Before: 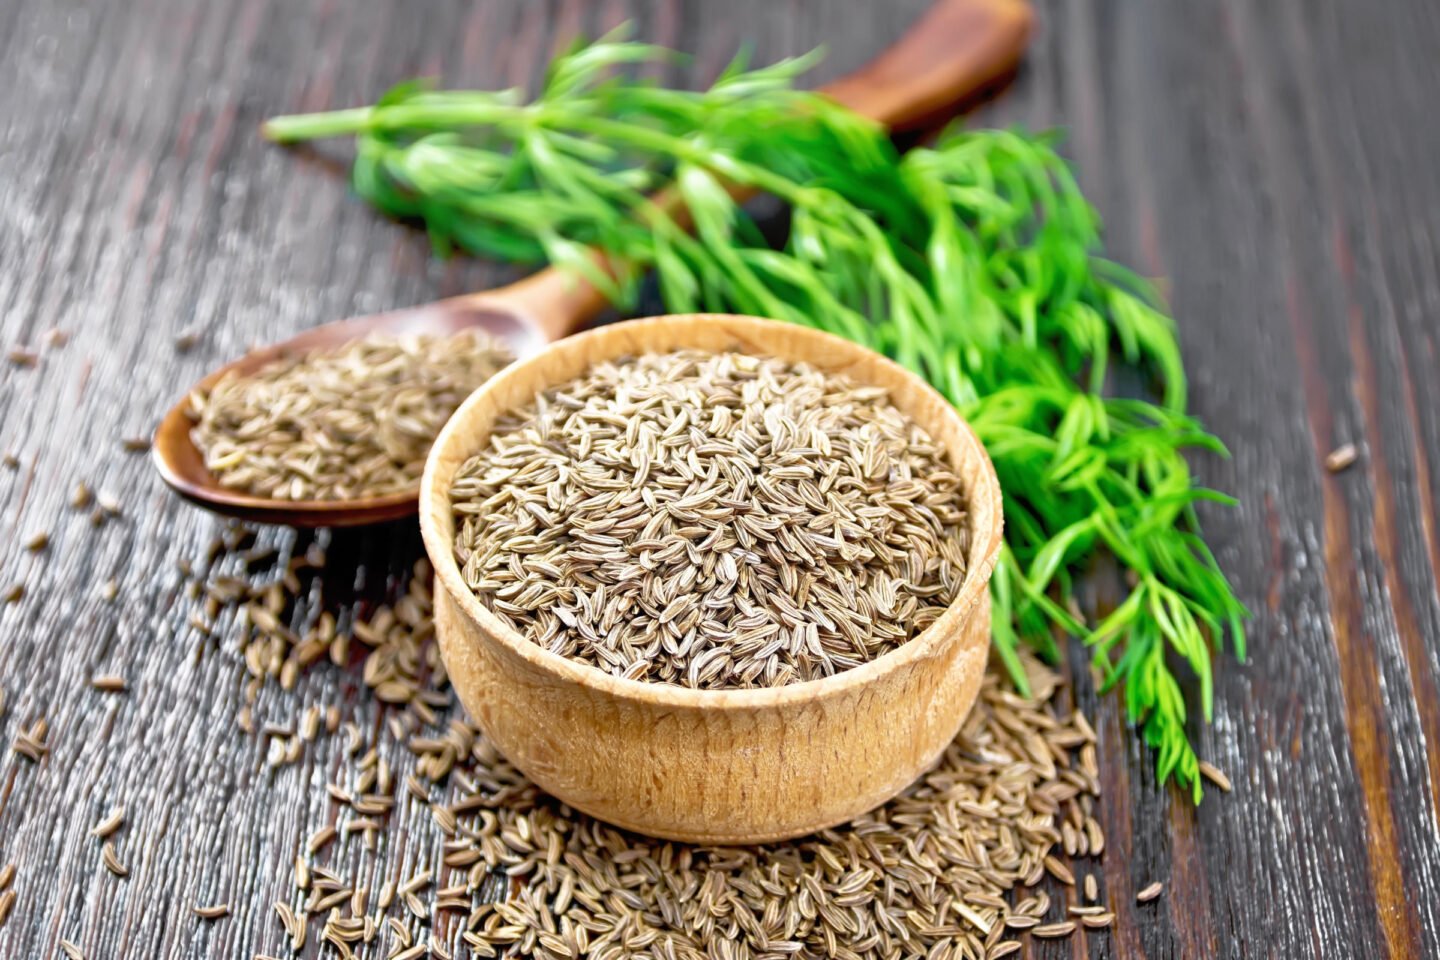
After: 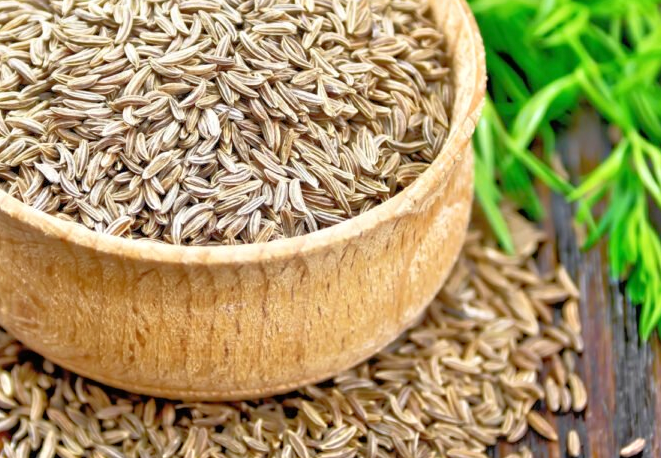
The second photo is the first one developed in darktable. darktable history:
tone equalizer: -7 EV 0.162 EV, -6 EV 0.582 EV, -5 EV 1.12 EV, -4 EV 1.35 EV, -3 EV 1.13 EV, -2 EV 0.6 EV, -1 EV 0.159 EV
crop: left 35.934%, top 46.275%, right 18.158%, bottom 5.956%
